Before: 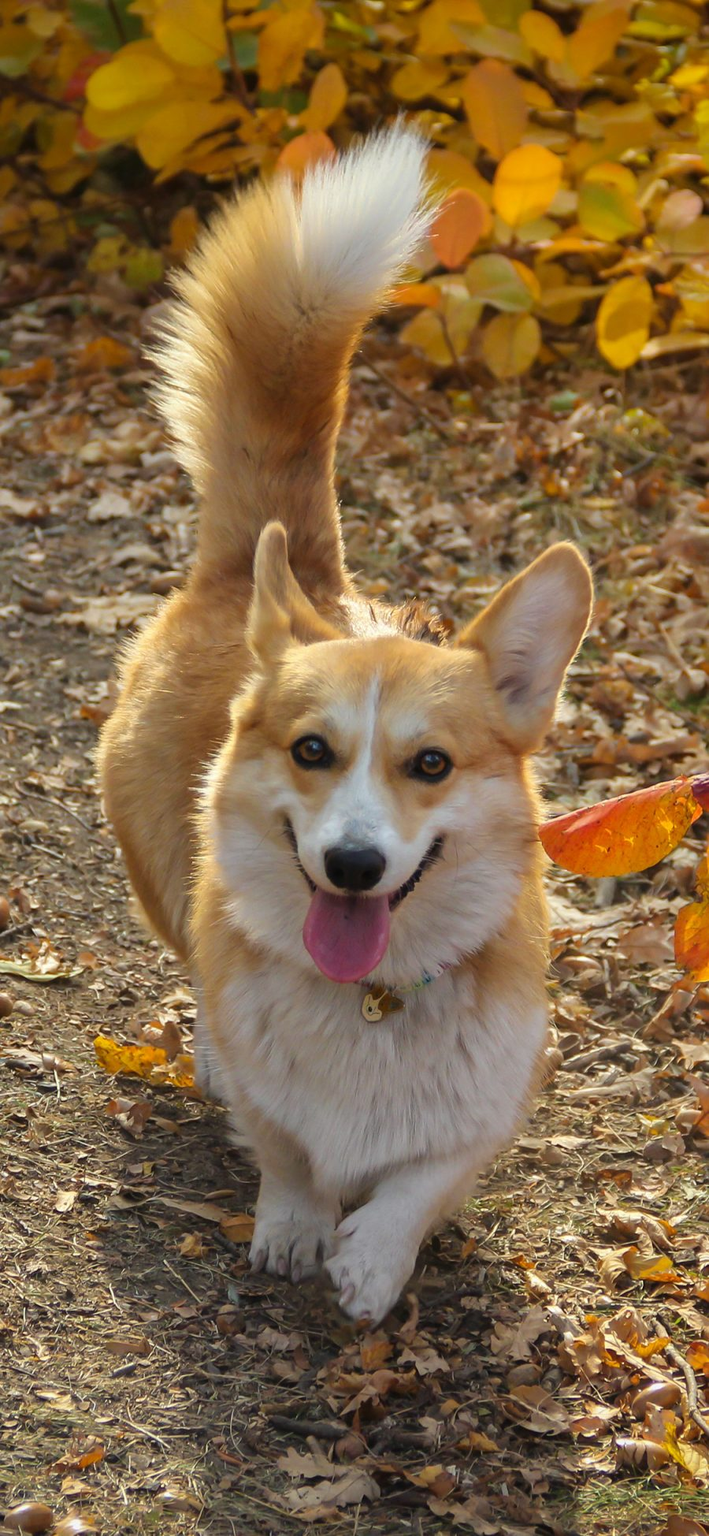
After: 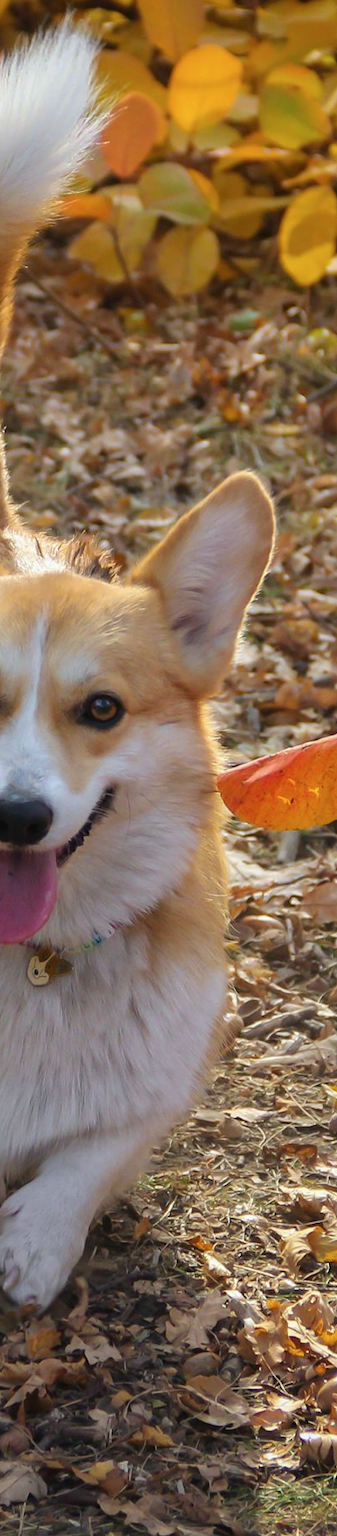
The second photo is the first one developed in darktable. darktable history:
crop: left 47.551%, top 6.673%, right 8.07%
color calibration: illuminant as shot in camera, x 0.358, y 0.373, temperature 4628.91 K
